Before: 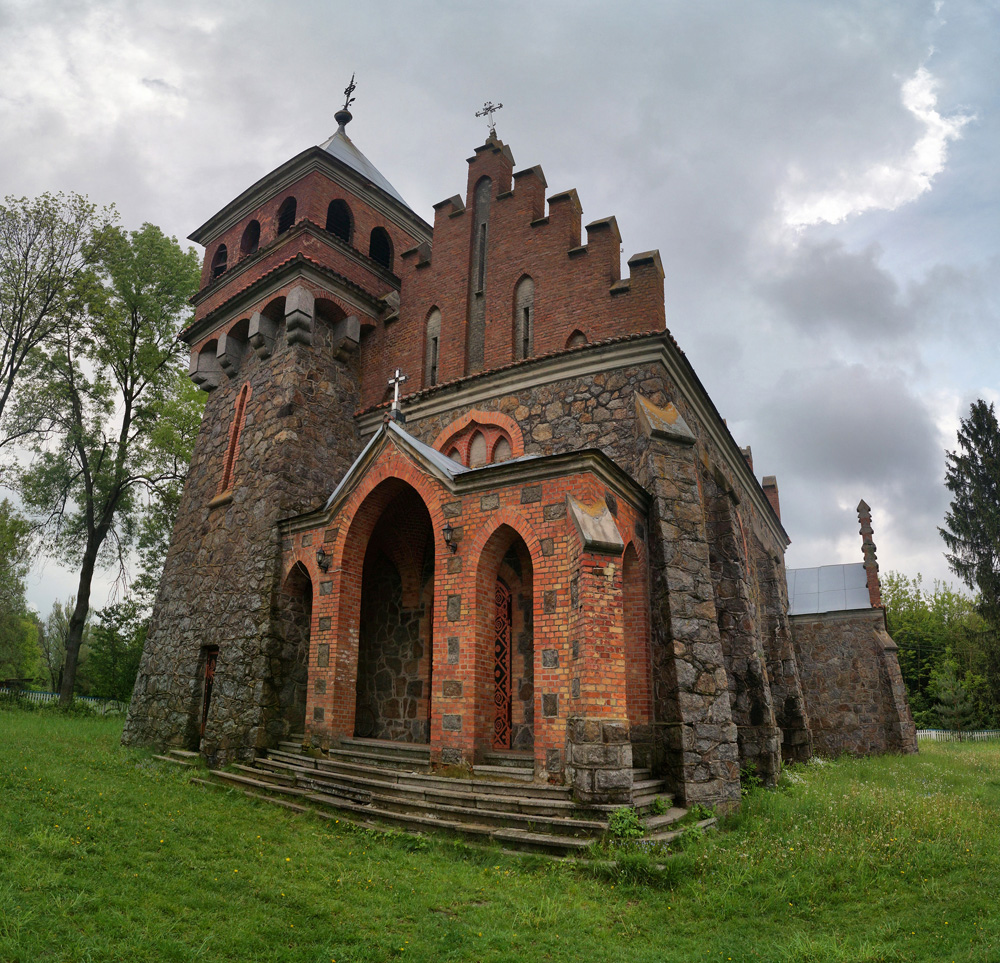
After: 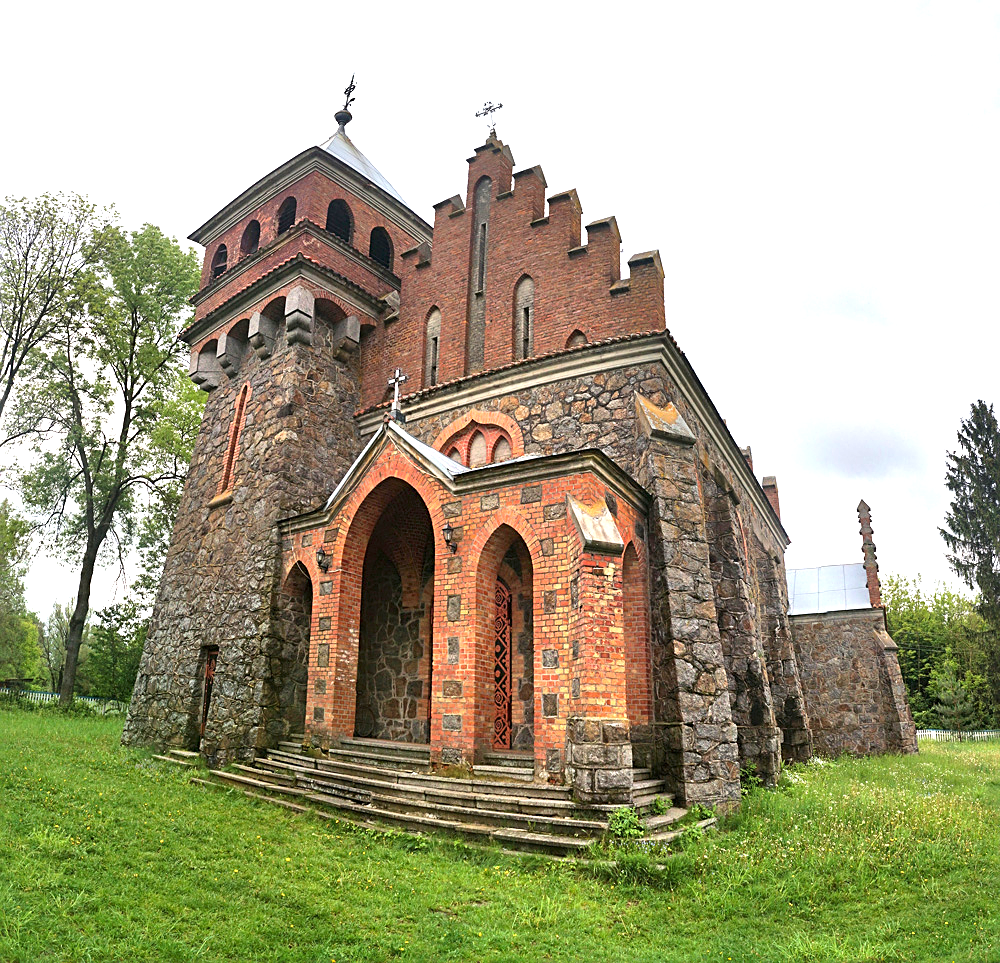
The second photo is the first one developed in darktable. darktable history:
exposure: black level correction 0, exposure 1.441 EV, compensate highlight preservation false
sharpen: on, module defaults
